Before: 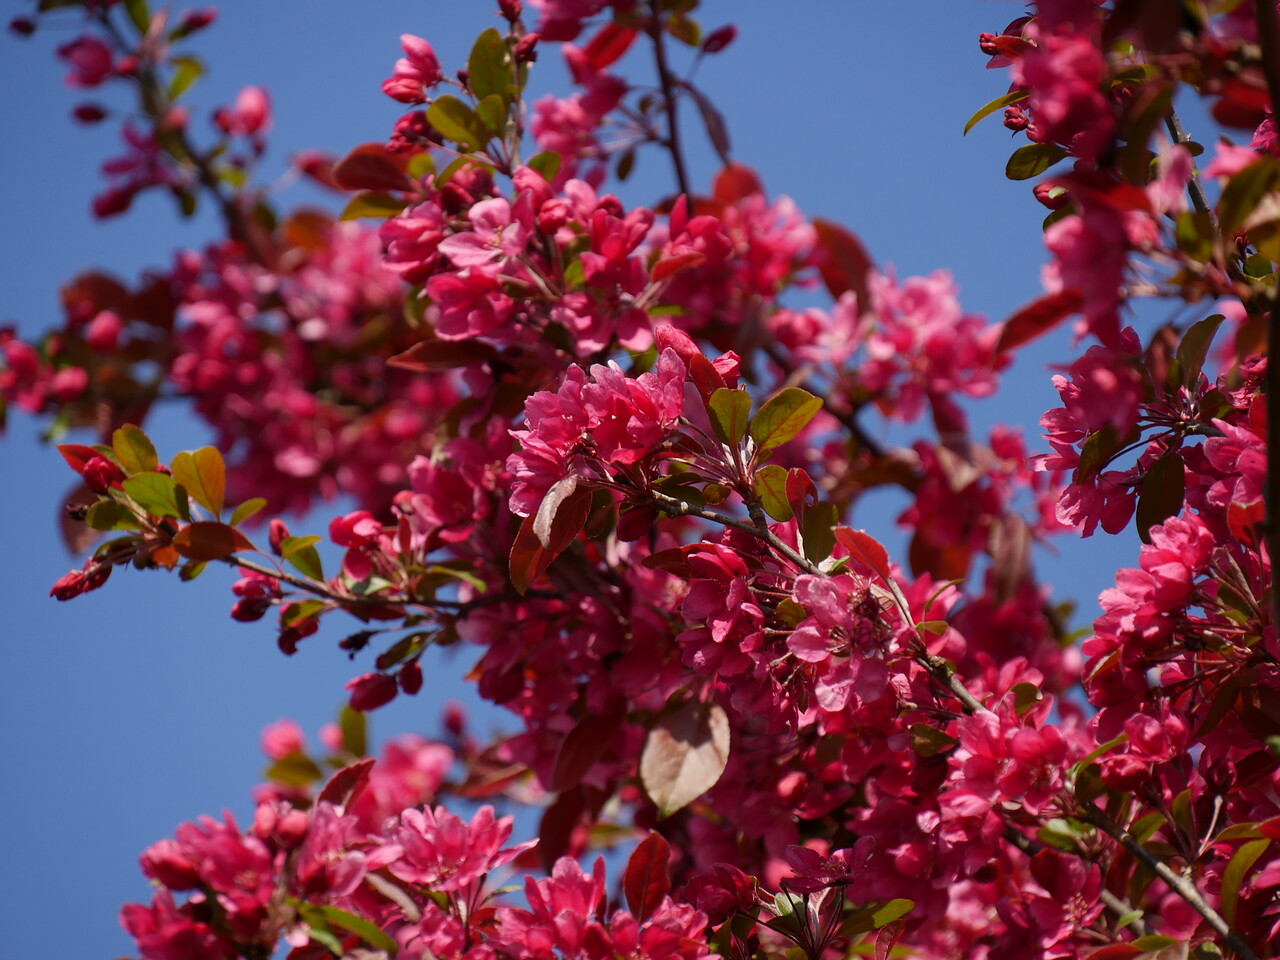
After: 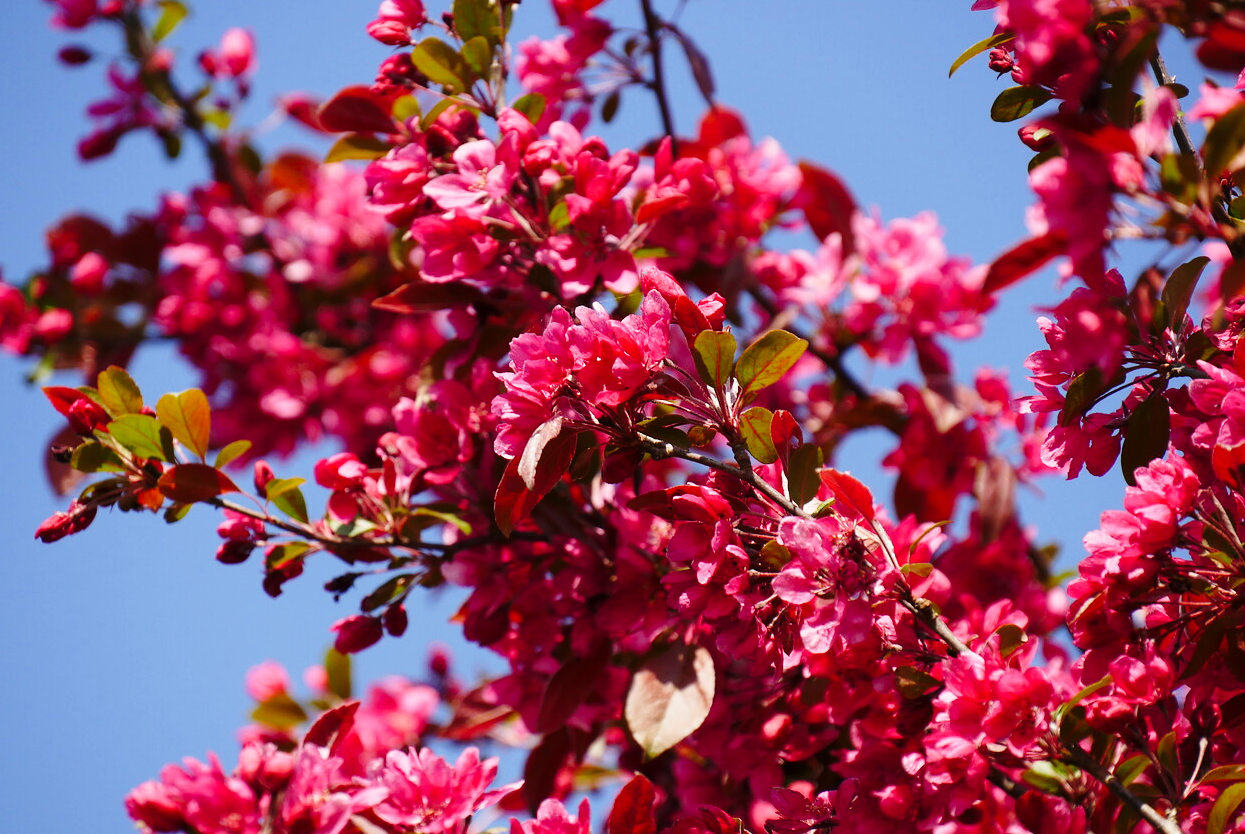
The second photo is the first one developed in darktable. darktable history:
crop: left 1.19%, top 6.127%, right 1.513%, bottom 6.992%
base curve: curves: ch0 [(0, 0) (0.028, 0.03) (0.121, 0.232) (0.46, 0.748) (0.859, 0.968) (1, 1)], preserve colors none
color correction: highlights b* 0.004, saturation 0.986
